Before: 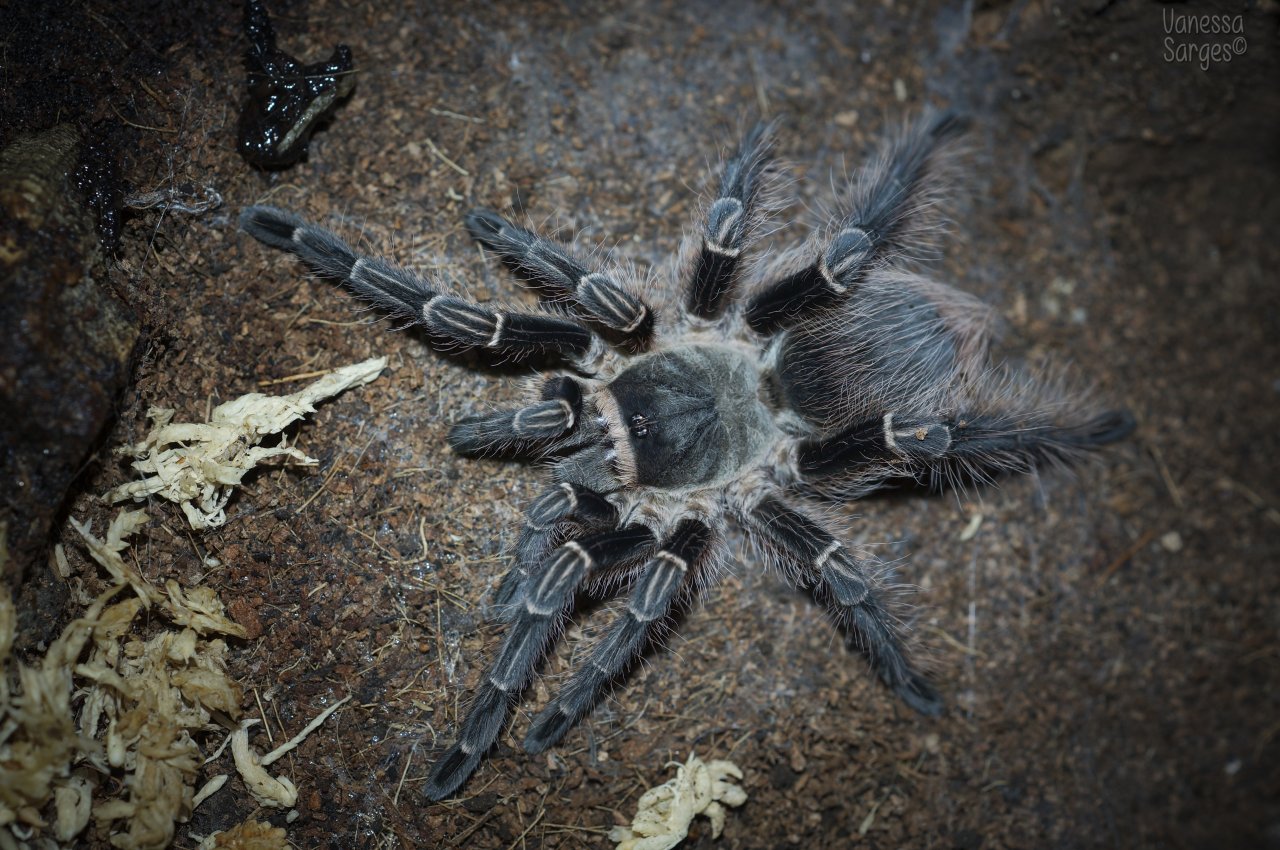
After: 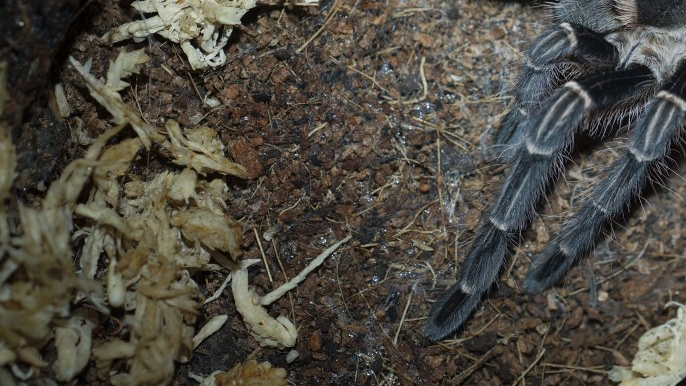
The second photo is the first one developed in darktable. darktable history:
exposure: exposure -0.048 EV, compensate highlight preservation false
crop and rotate: top 54.269%, right 46.4%, bottom 0.228%
